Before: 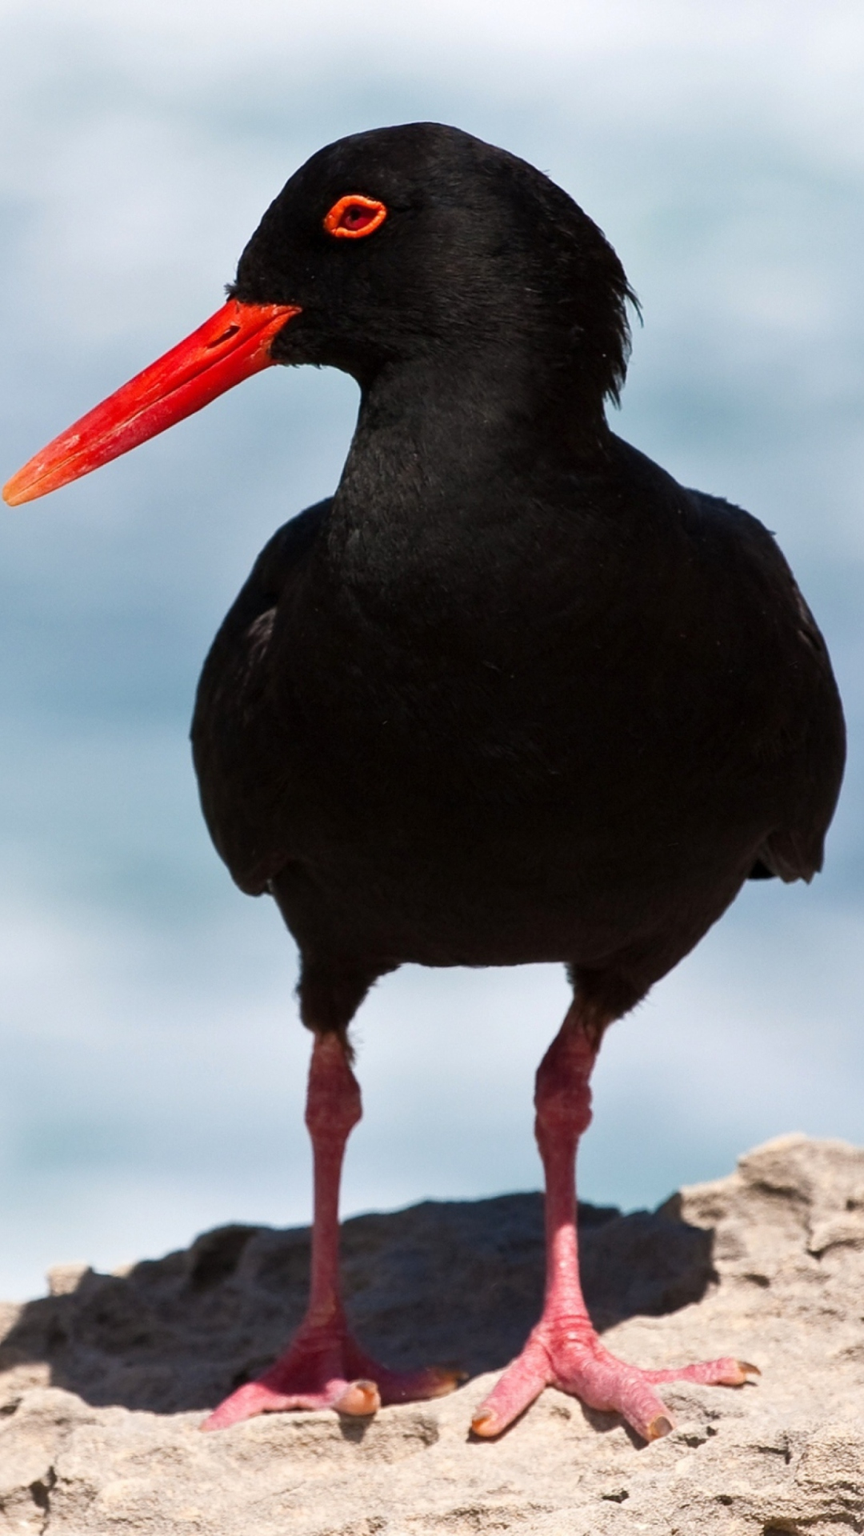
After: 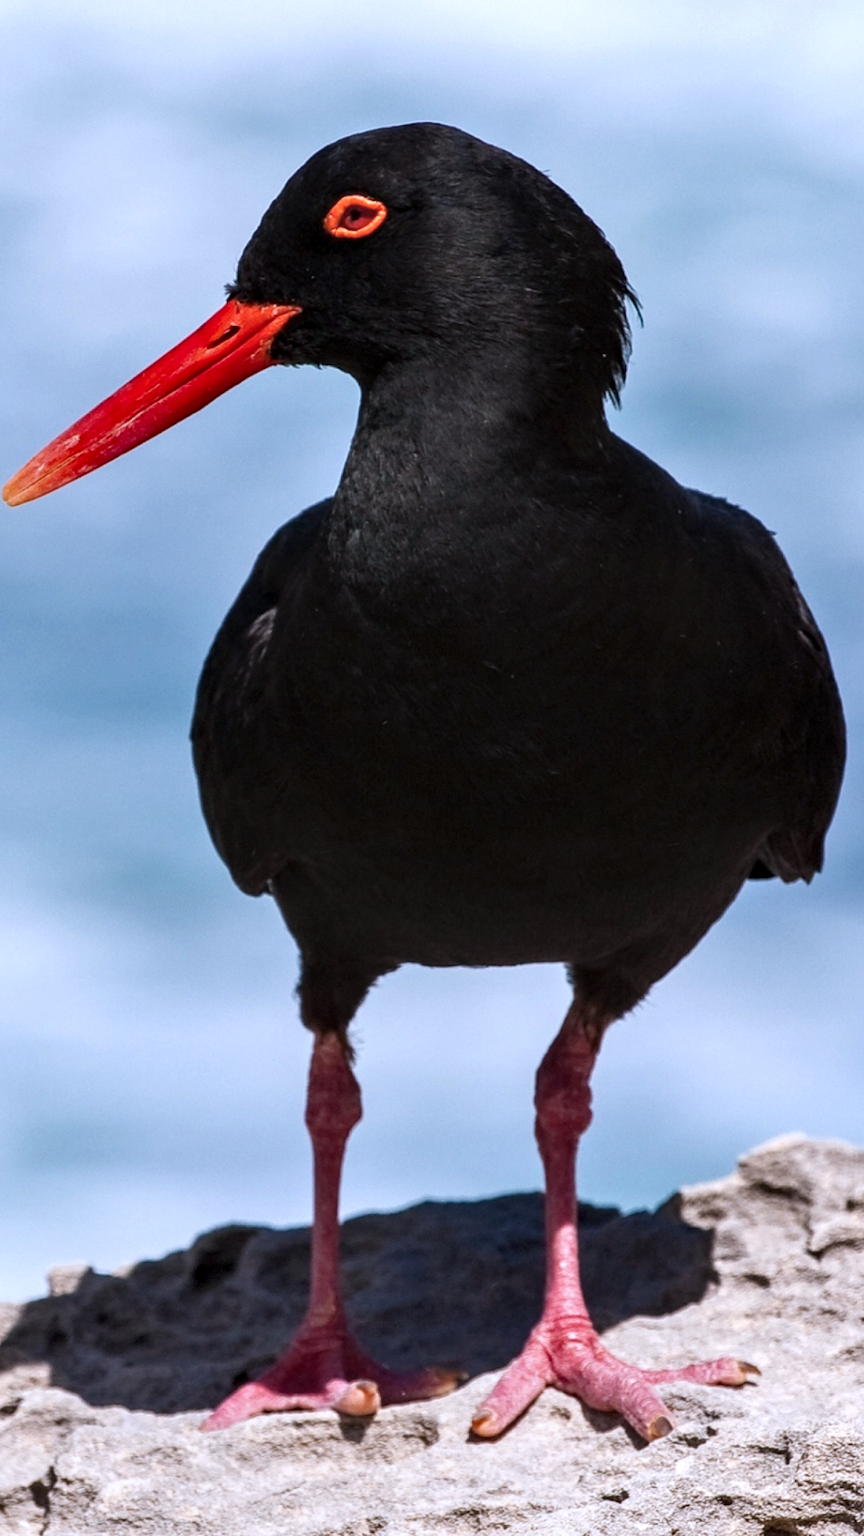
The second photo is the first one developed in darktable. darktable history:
color calibration: illuminant as shot in camera, x 0.37, y 0.382, temperature 4313.32 K
local contrast: detail 150%
